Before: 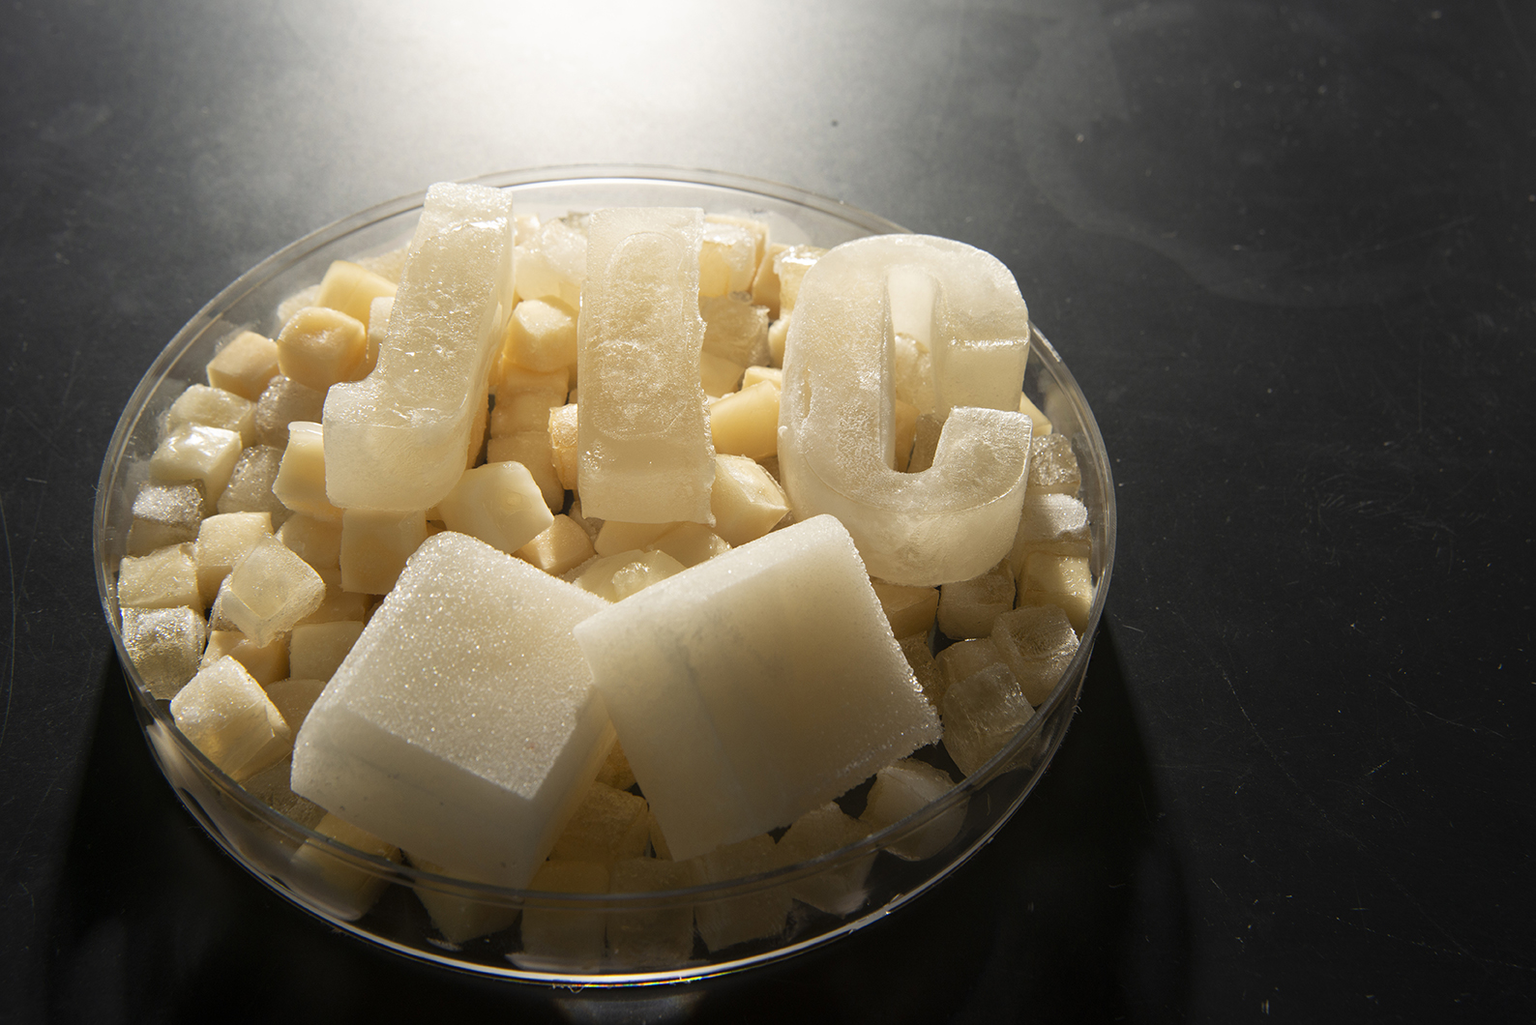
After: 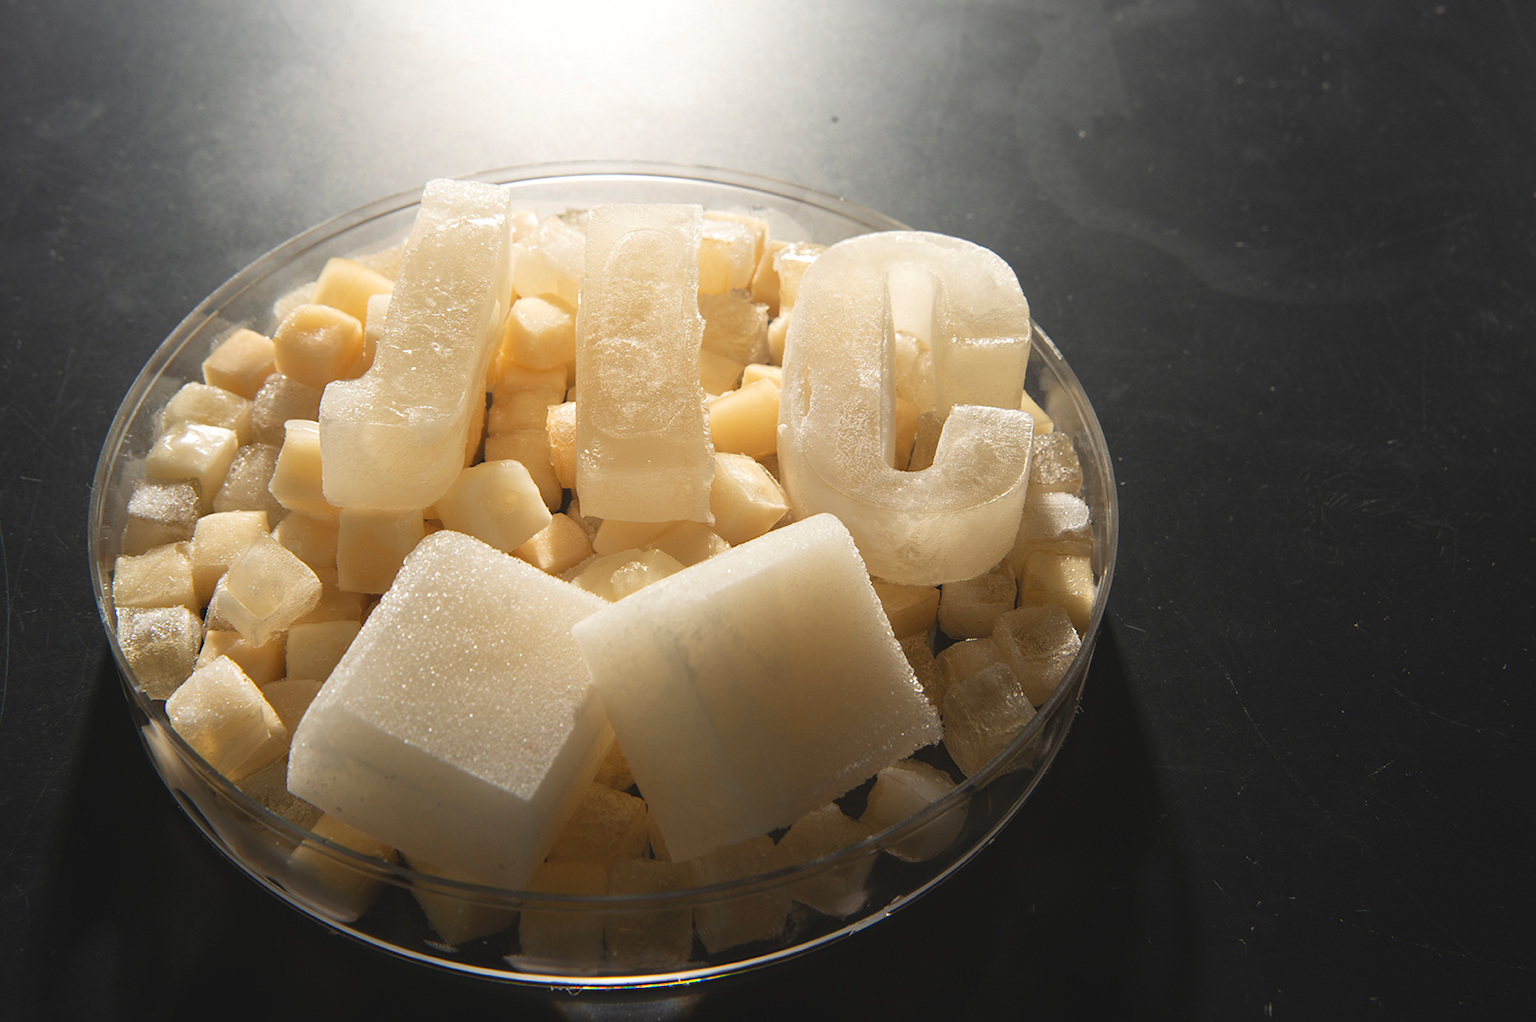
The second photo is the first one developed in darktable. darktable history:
crop: left 0.434%, top 0.485%, right 0.244%, bottom 0.386%
exposure: black level correction -0.008, exposure 0.067 EV, compensate highlight preservation false
